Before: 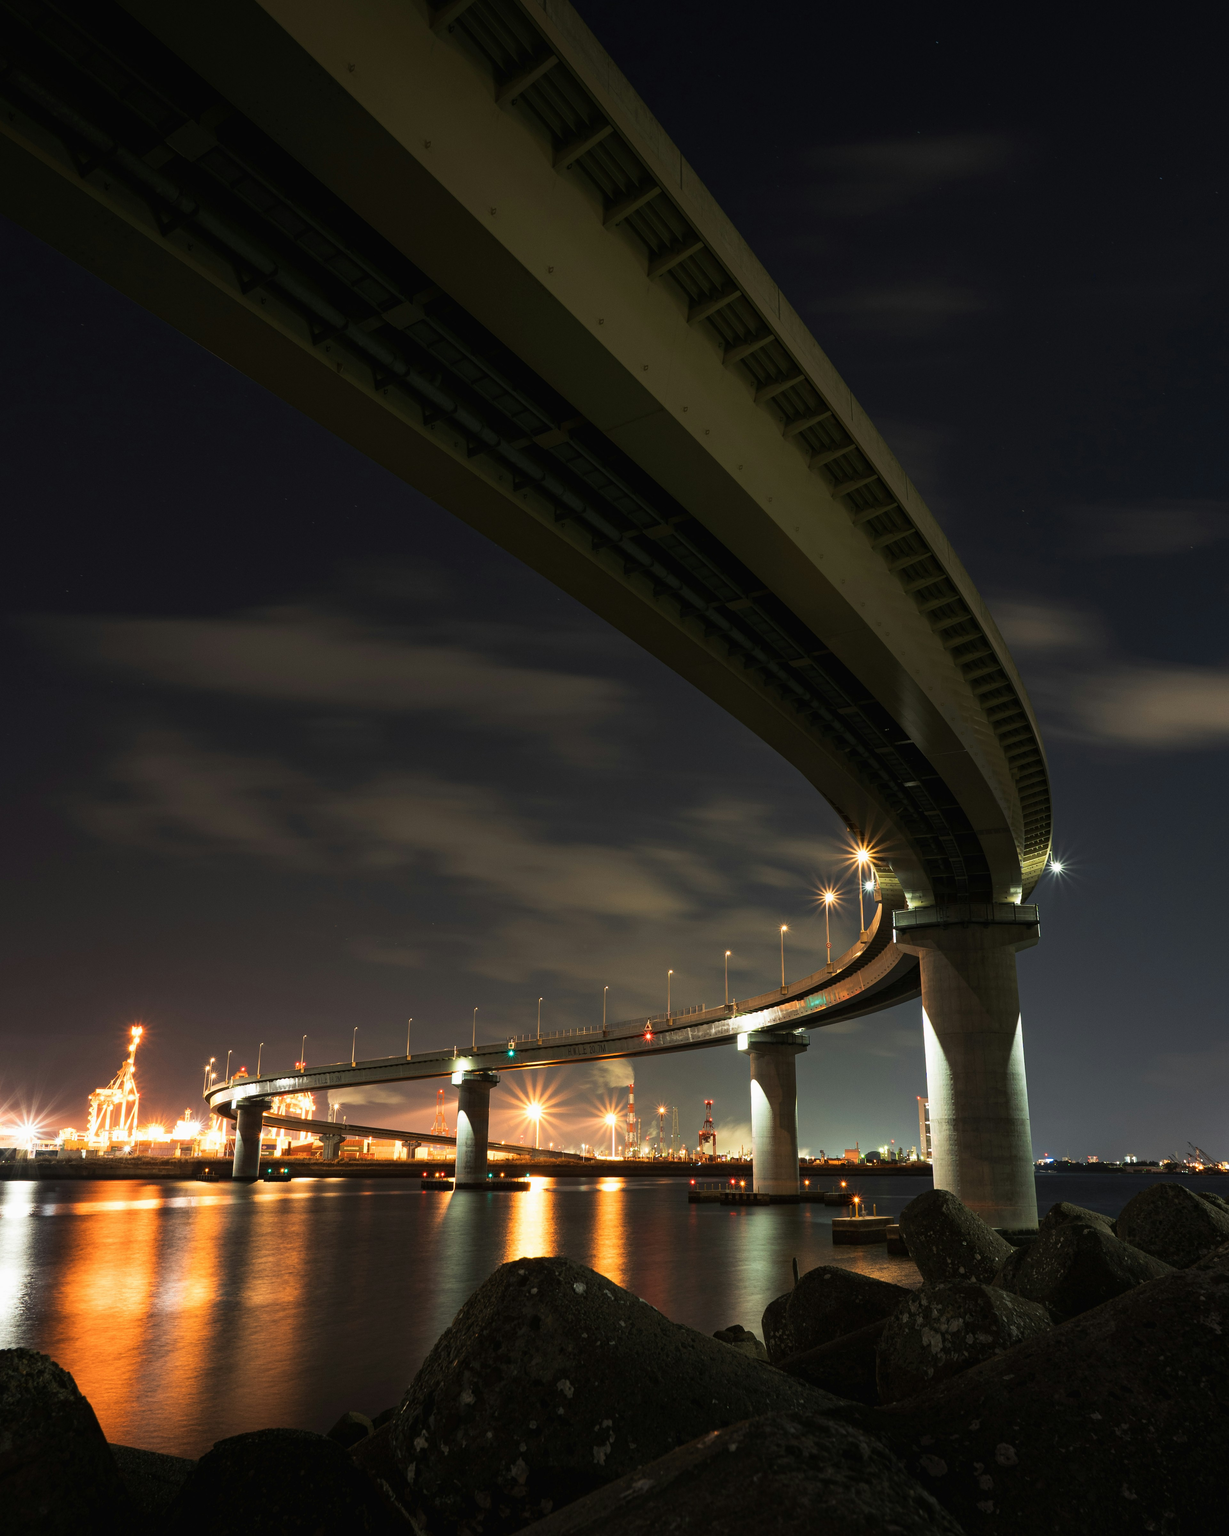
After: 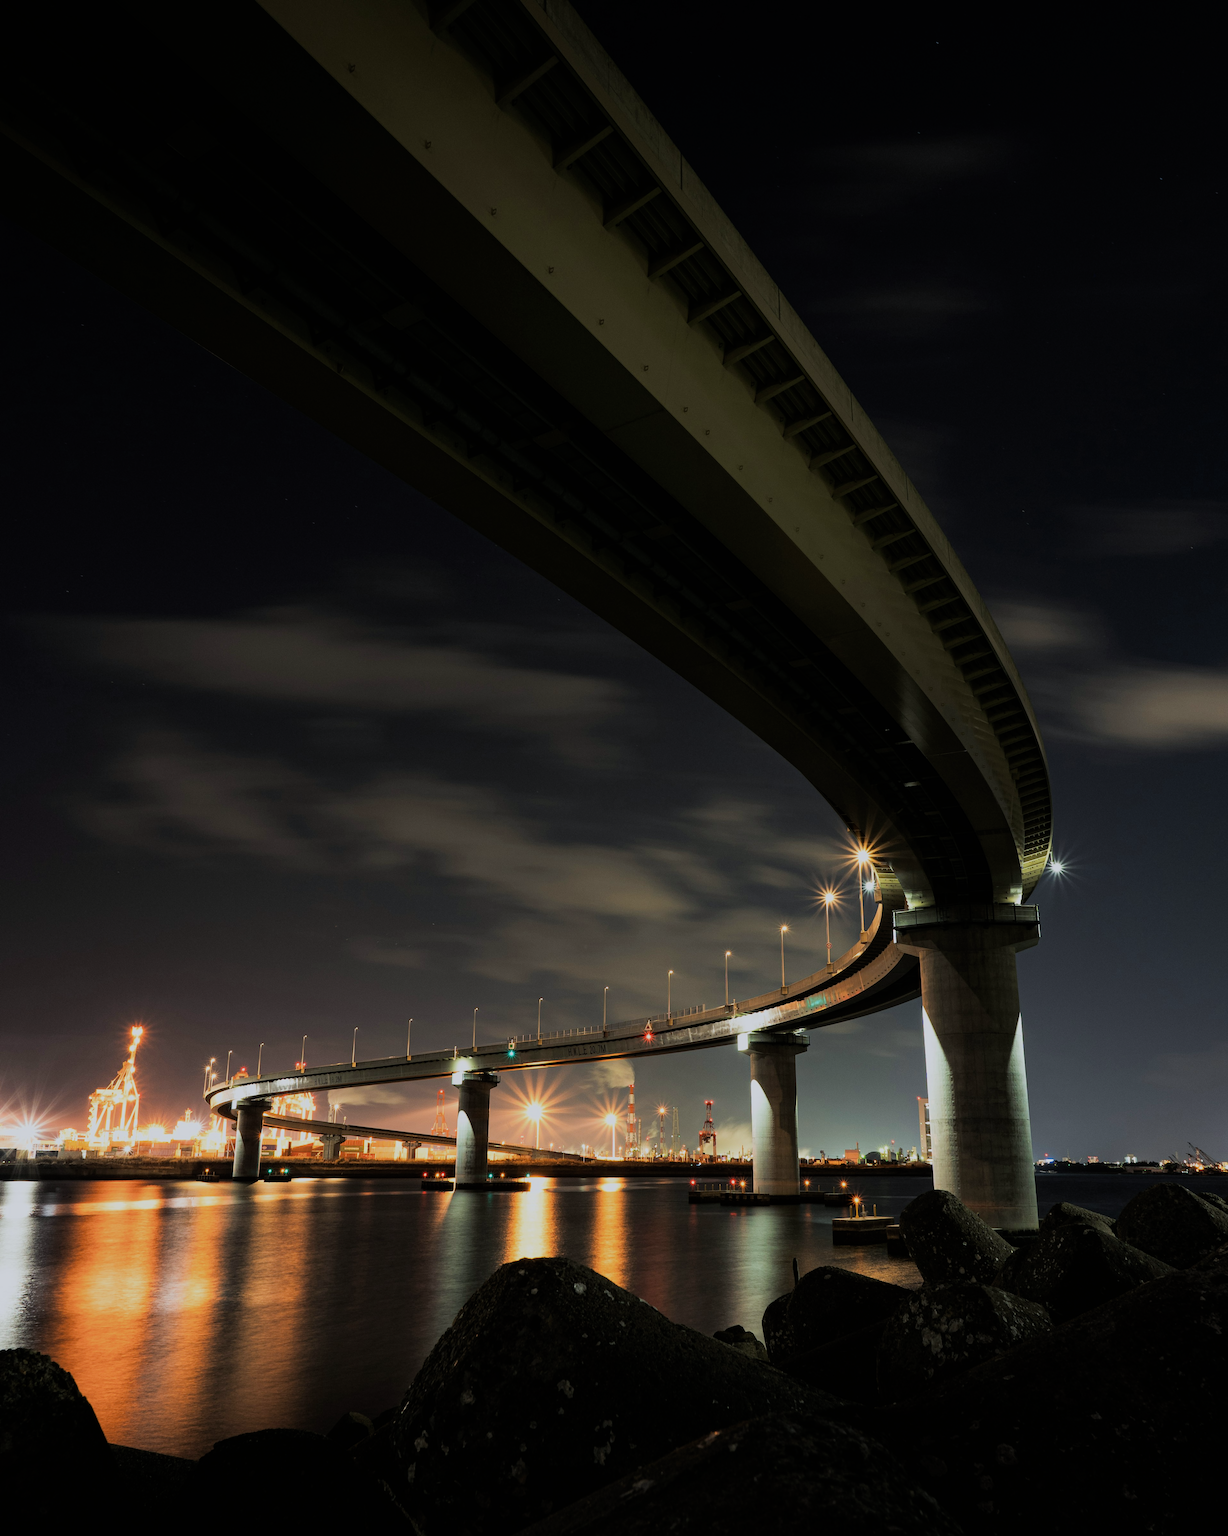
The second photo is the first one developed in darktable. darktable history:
white balance: red 0.974, blue 1.044
filmic rgb: black relative exposure -7.65 EV, white relative exposure 4.56 EV, hardness 3.61
